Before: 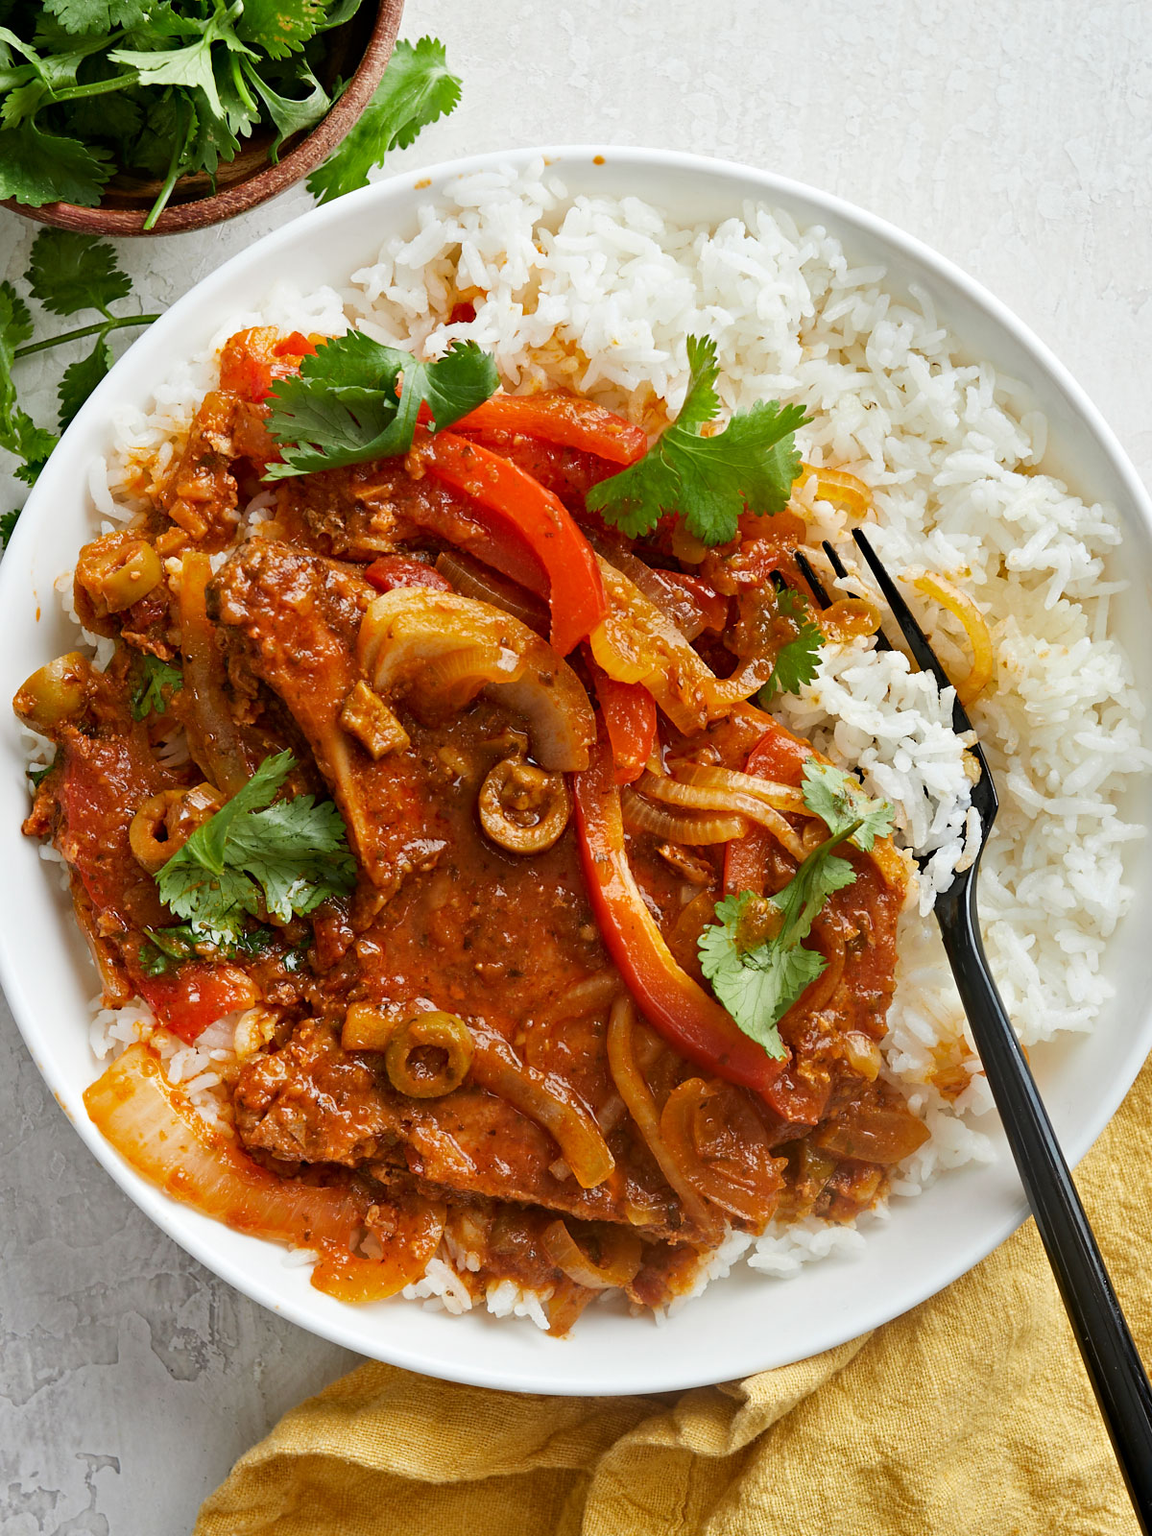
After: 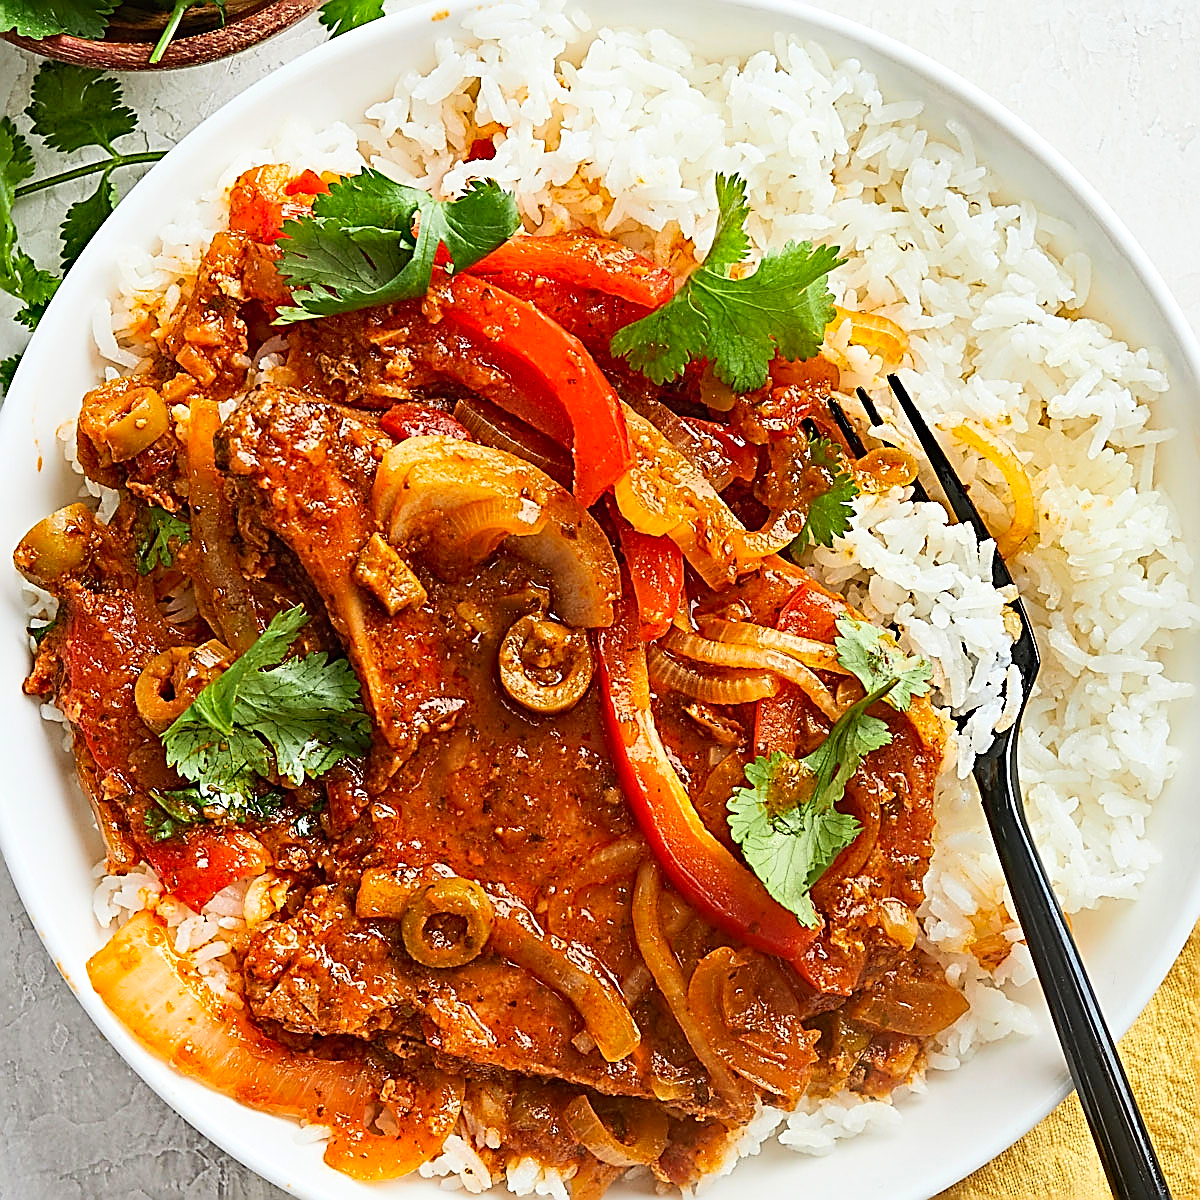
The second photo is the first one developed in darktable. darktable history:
contrast brightness saturation: contrast 0.197, brightness 0.158, saturation 0.227
crop: top 11.051%, bottom 13.92%
sharpen: amount 1.996
